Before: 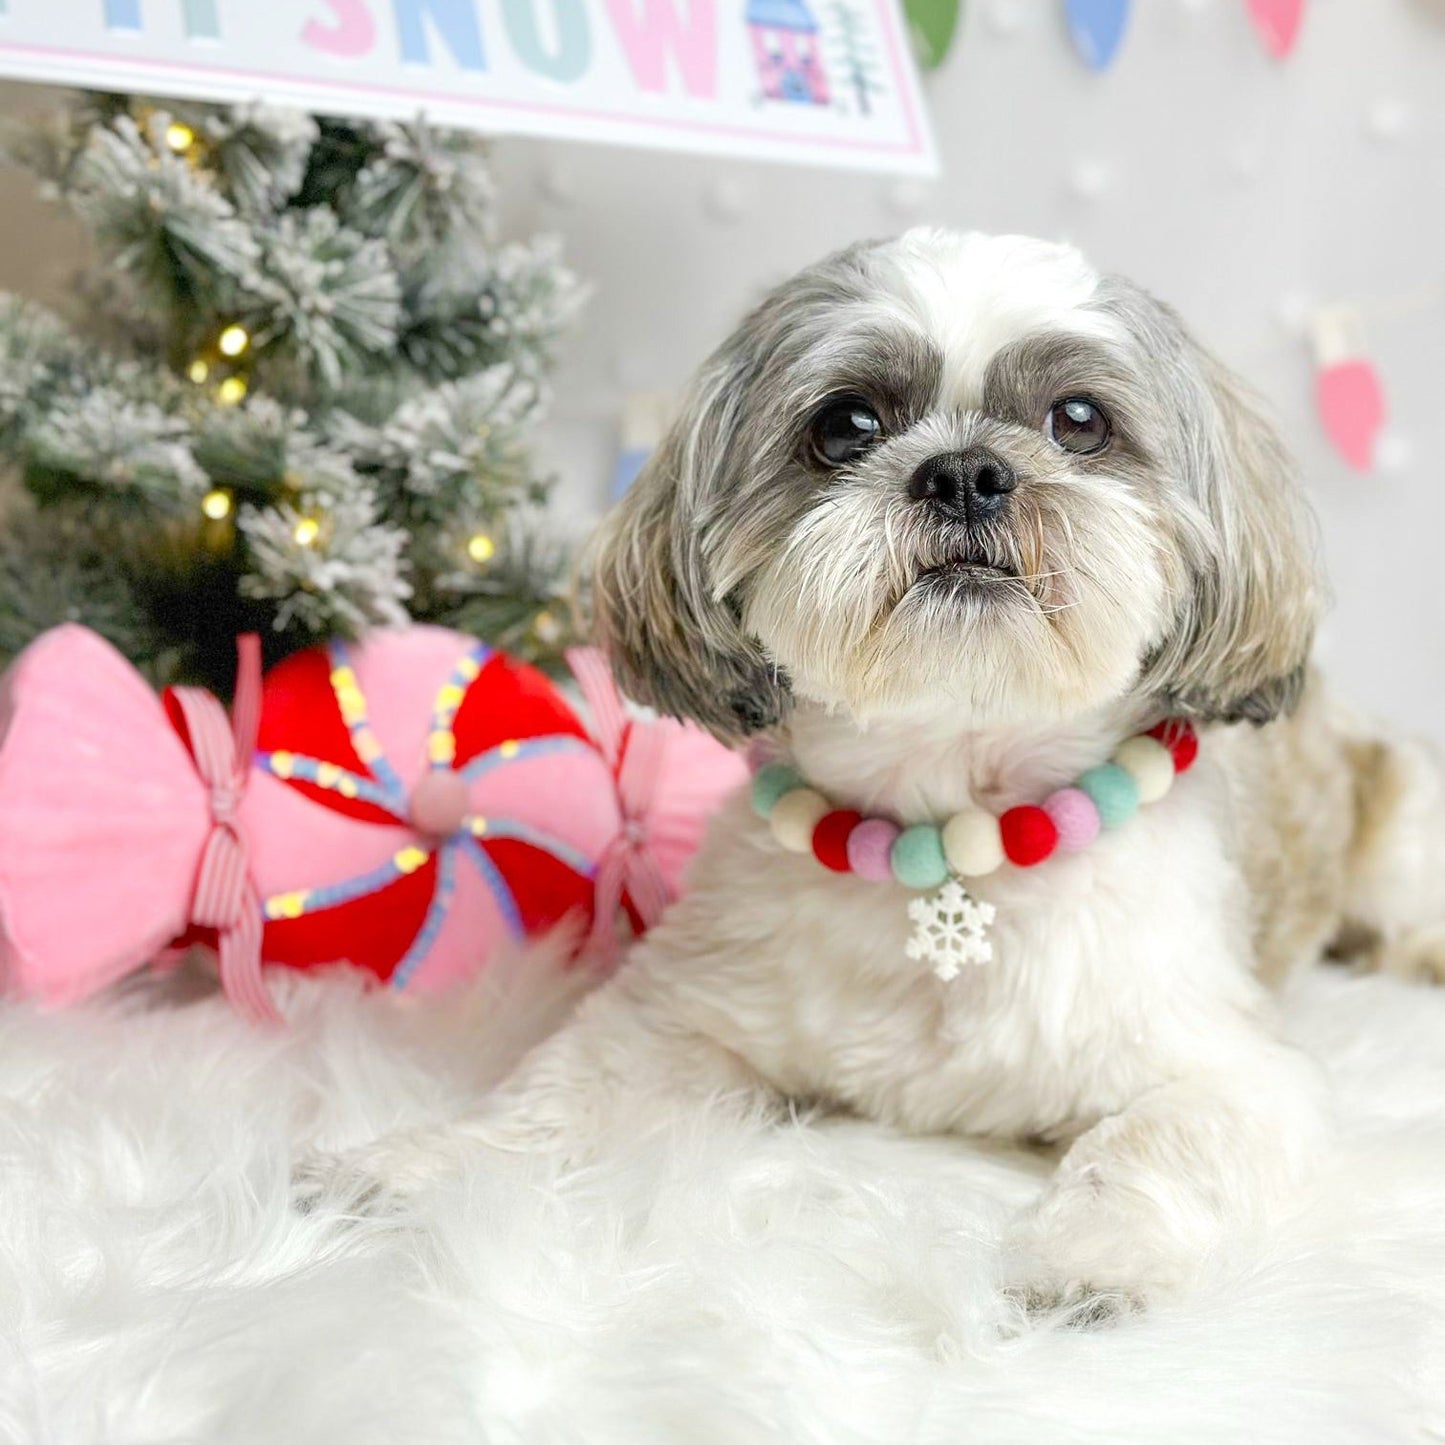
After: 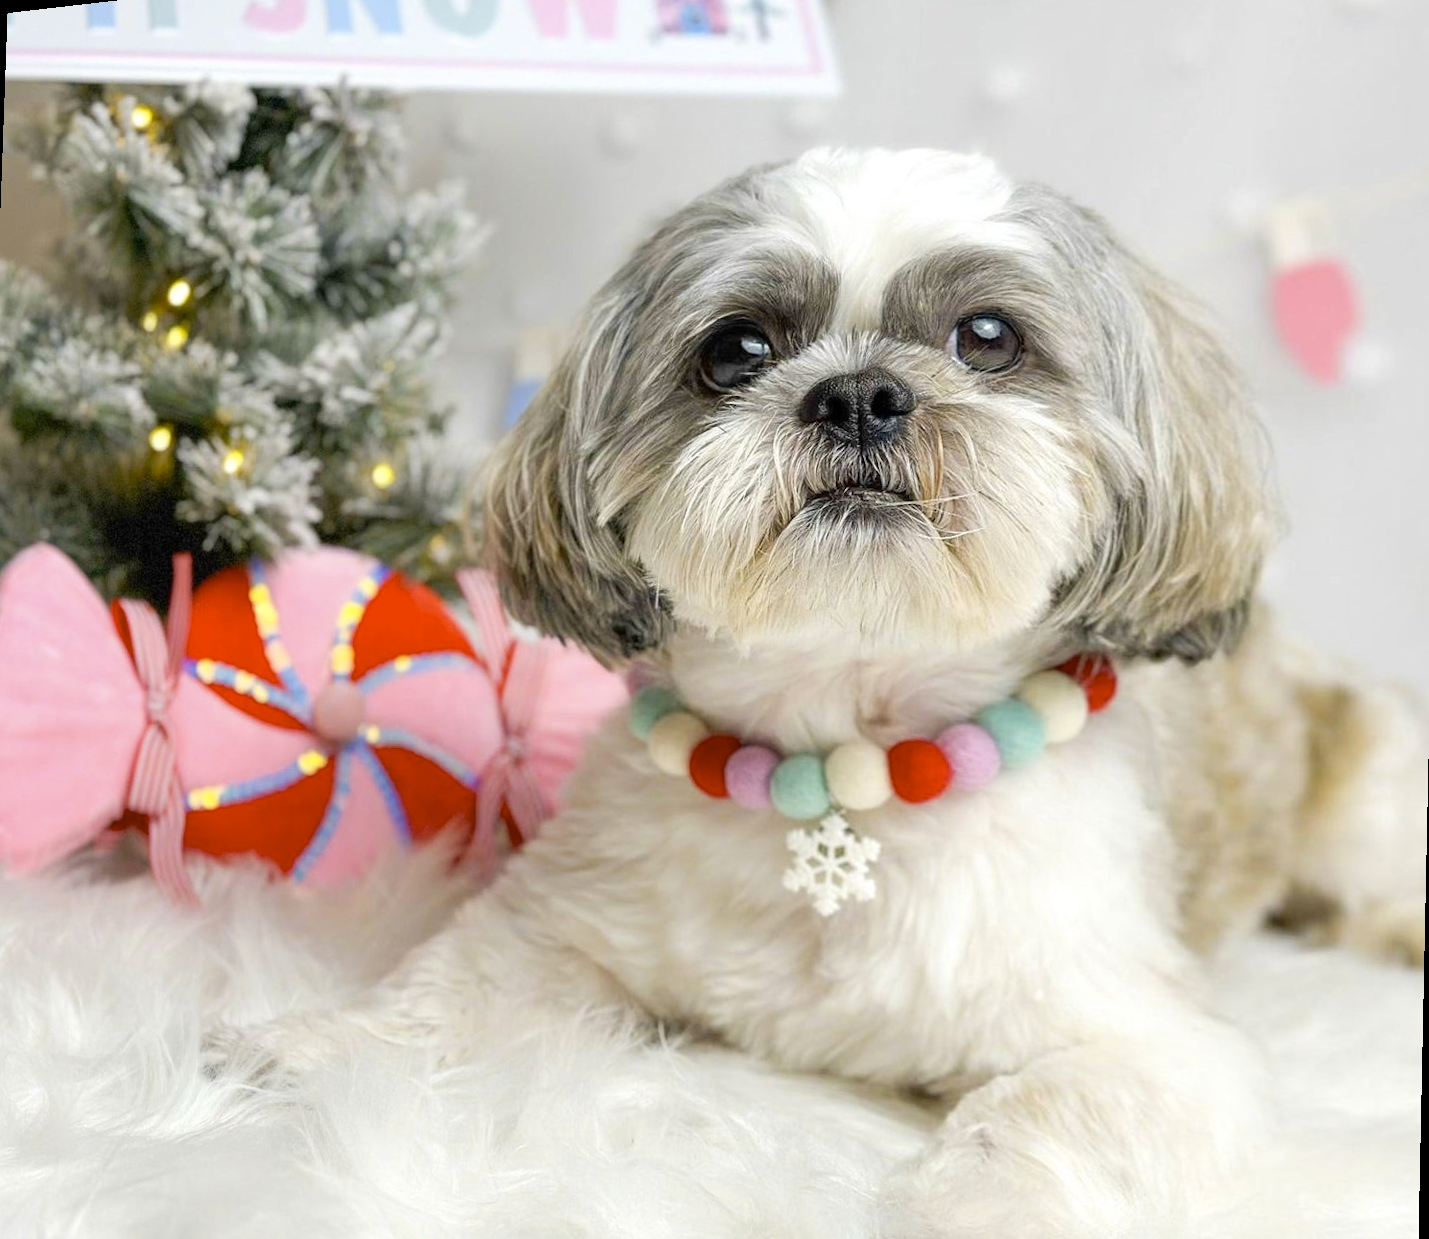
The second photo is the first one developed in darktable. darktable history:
color contrast: green-magenta contrast 0.8, blue-yellow contrast 1.1, unbound 0
rotate and perspective: rotation 1.69°, lens shift (vertical) -0.023, lens shift (horizontal) -0.291, crop left 0.025, crop right 0.988, crop top 0.092, crop bottom 0.842
